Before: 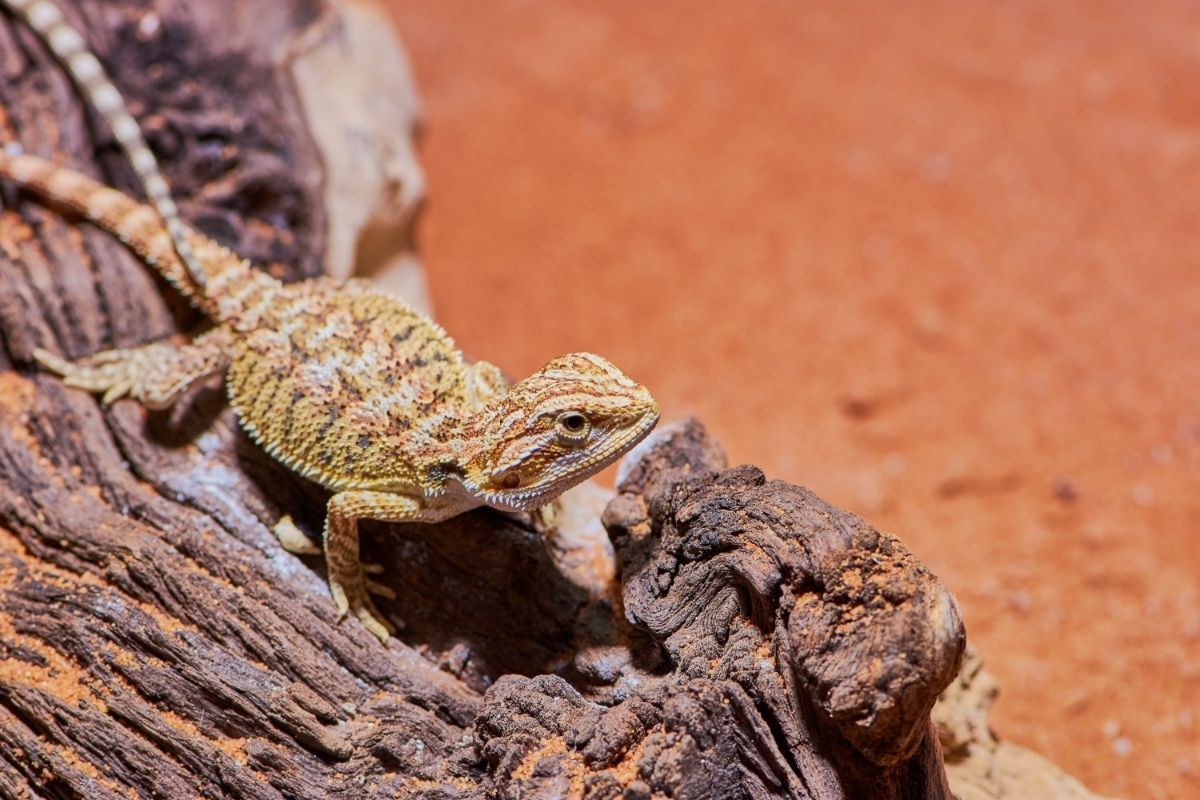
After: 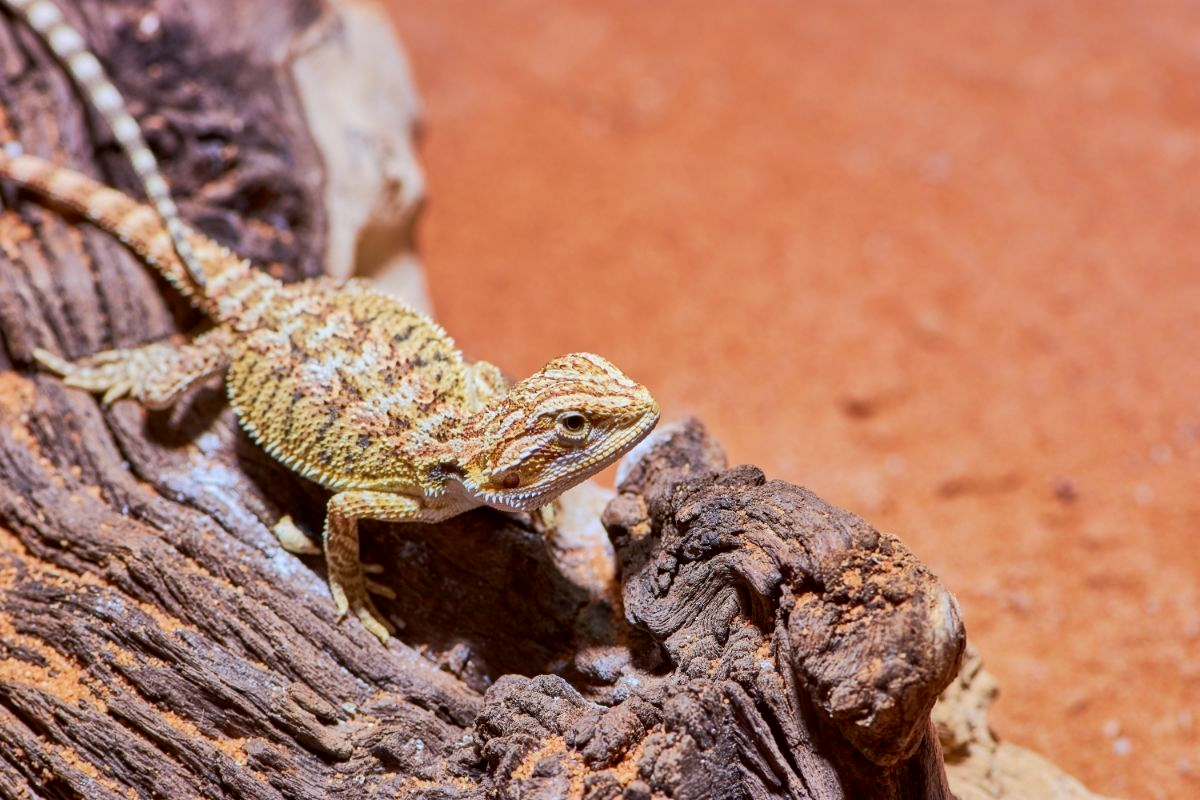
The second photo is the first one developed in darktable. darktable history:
exposure: black level correction 0.001, exposure 0.191 EV, compensate highlight preservation false
white balance: red 0.98, blue 1.034
color correction: highlights a* -2.73, highlights b* -2.09, shadows a* 2.41, shadows b* 2.73
